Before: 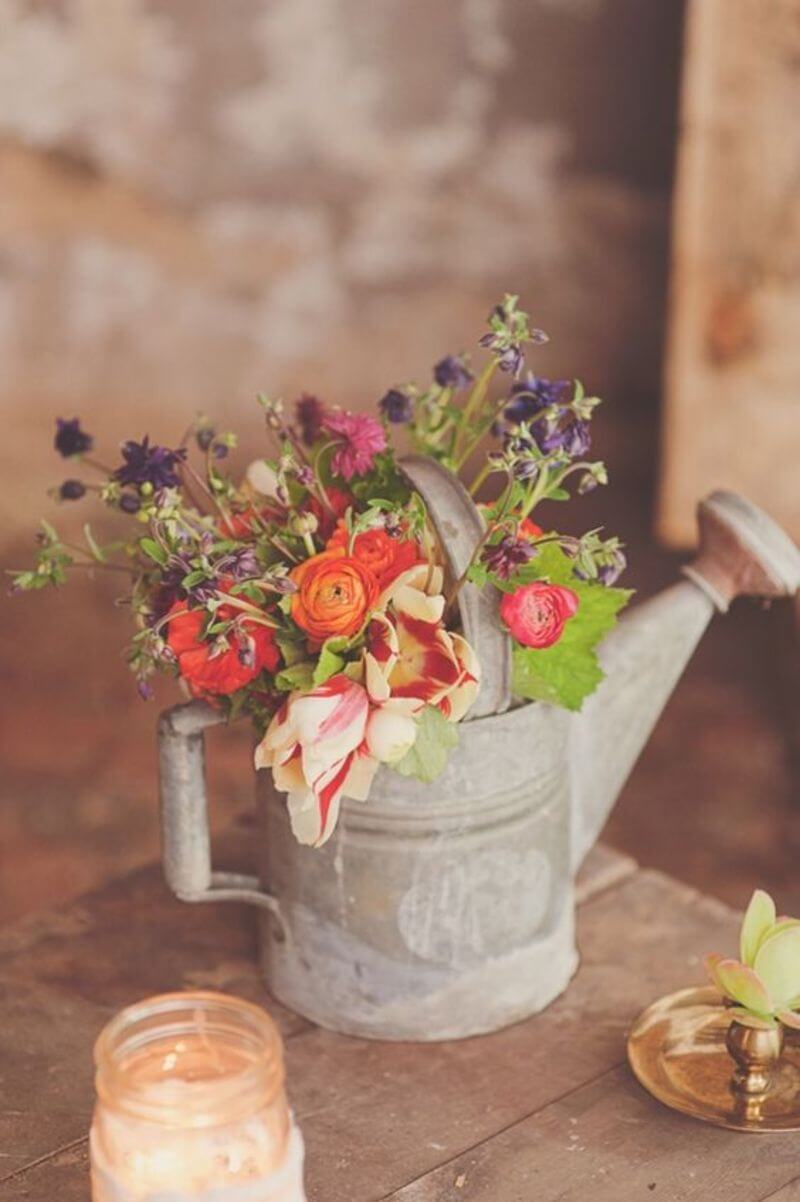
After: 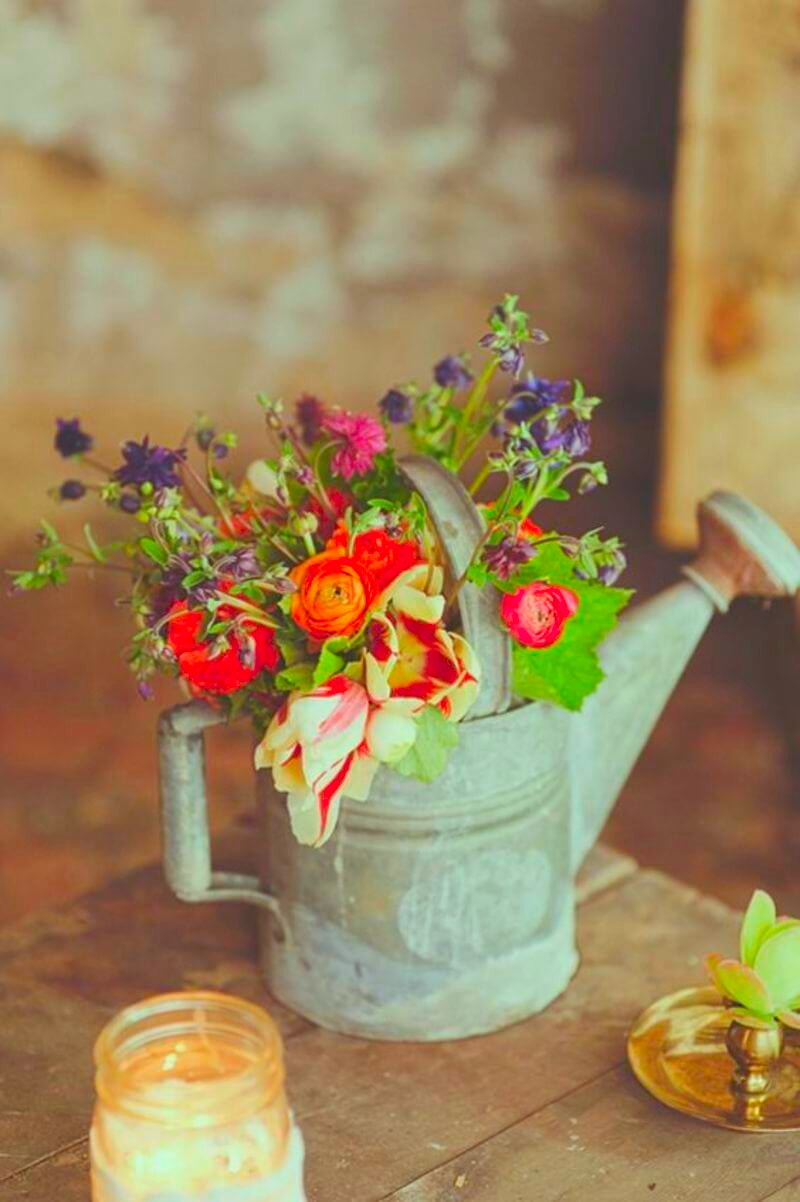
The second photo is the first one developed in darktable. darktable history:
shadows and highlights: shadows 12, white point adjustment 1.2, highlights -0.36, soften with gaussian
color correction: highlights a* -10.77, highlights b* 9.8, saturation 1.72
color calibration: x 0.367, y 0.379, temperature 4395.86 K
